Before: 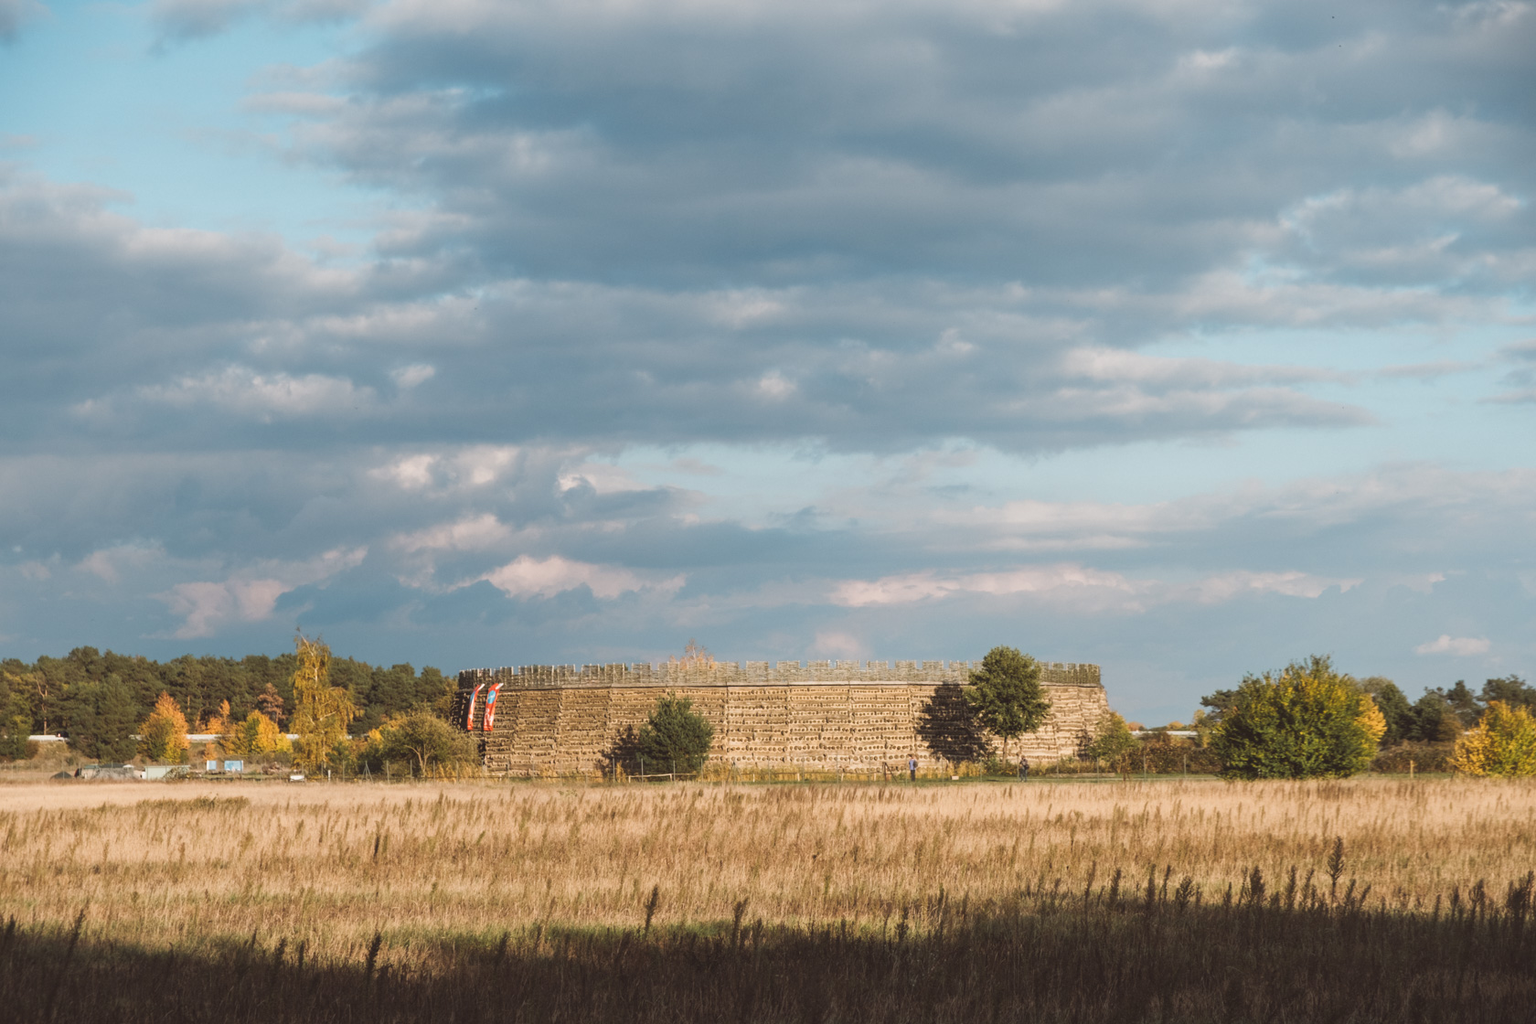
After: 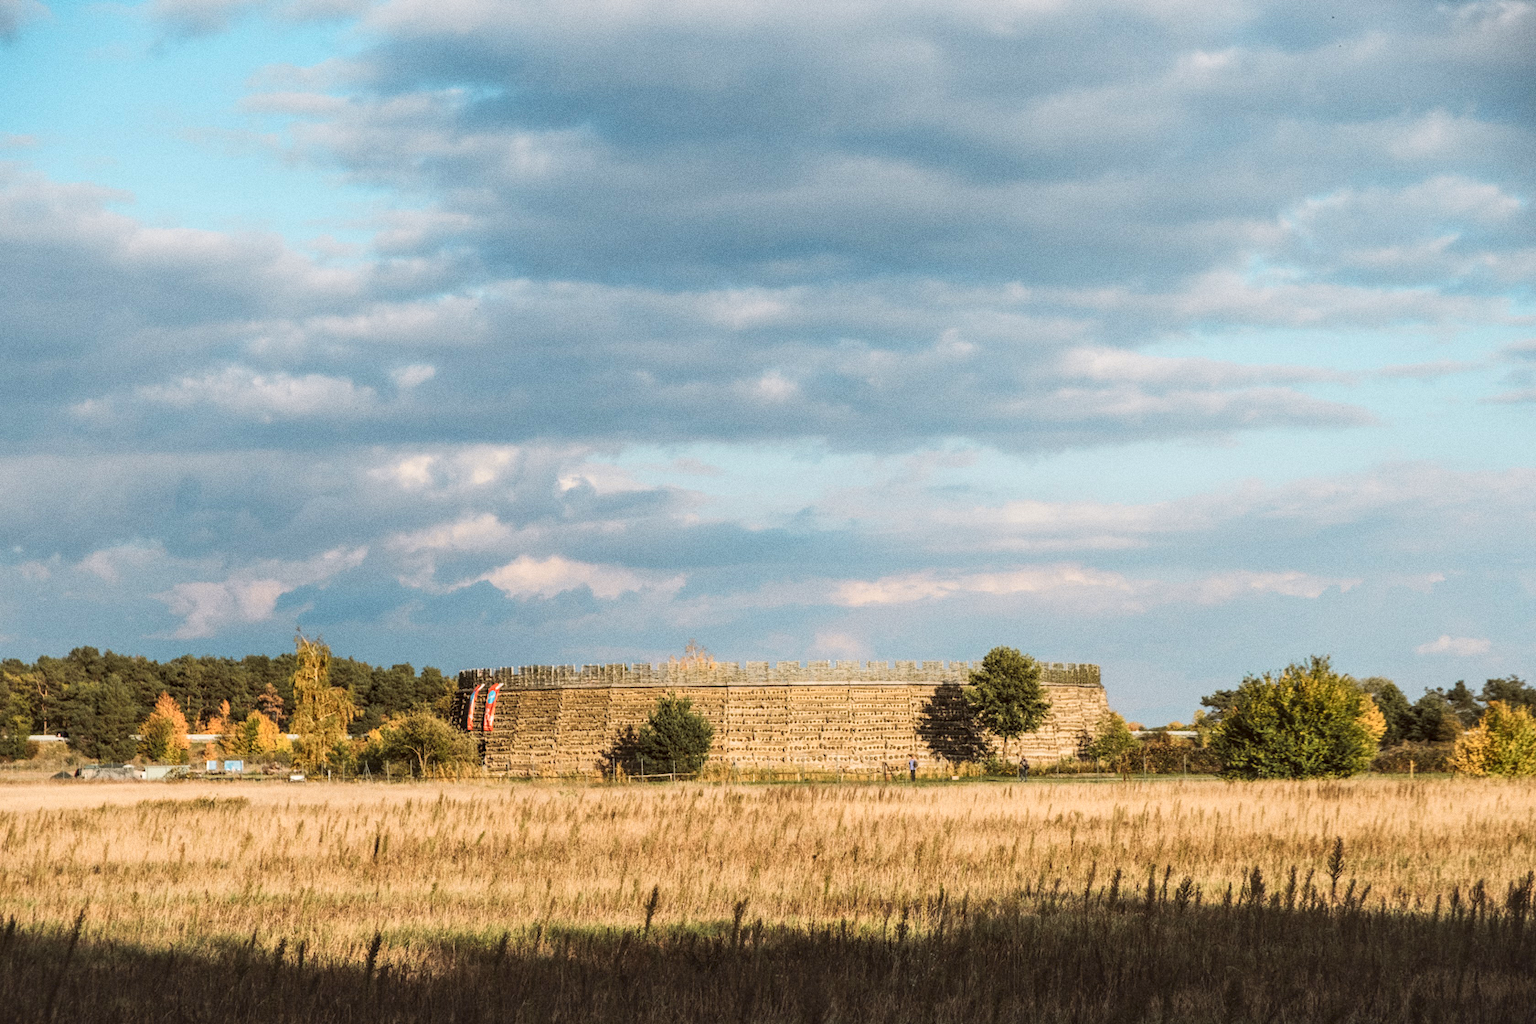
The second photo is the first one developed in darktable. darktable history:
grain: coarseness 0.09 ISO
tone curve: curves: ch0 [(0, 0.013) (0.054, 0.018) (0.205, 0.191) (0.289, 0.292) (0.39, 0.424) (0.493, 0.551) (0.666, 0.743) (0.795, 0.841) (1, 0.998)]; ch1 [(0, 0) (0.385, 0.343) (0.439, 0.415) (0.494, 0.495) (0.501, 0.501) (0.51, 0.509) (0.548, 0.554) (0.586, 0.601) (0.66, 0.687) (0.783, 0.804) (1, 1)]; ch2 [(0, 0) (0.304, 0.31) (0.403, 0.399) (0.441, 0.428) (0.47, 0.469) (0.498, 0.496) (0.524, 0.538) (0.566, 0.579) (0.633, 0.665) (0.7, 0.711) (1, 1)], color space Lab, independent channels, preserve colors none
local contrast: detail 130%
